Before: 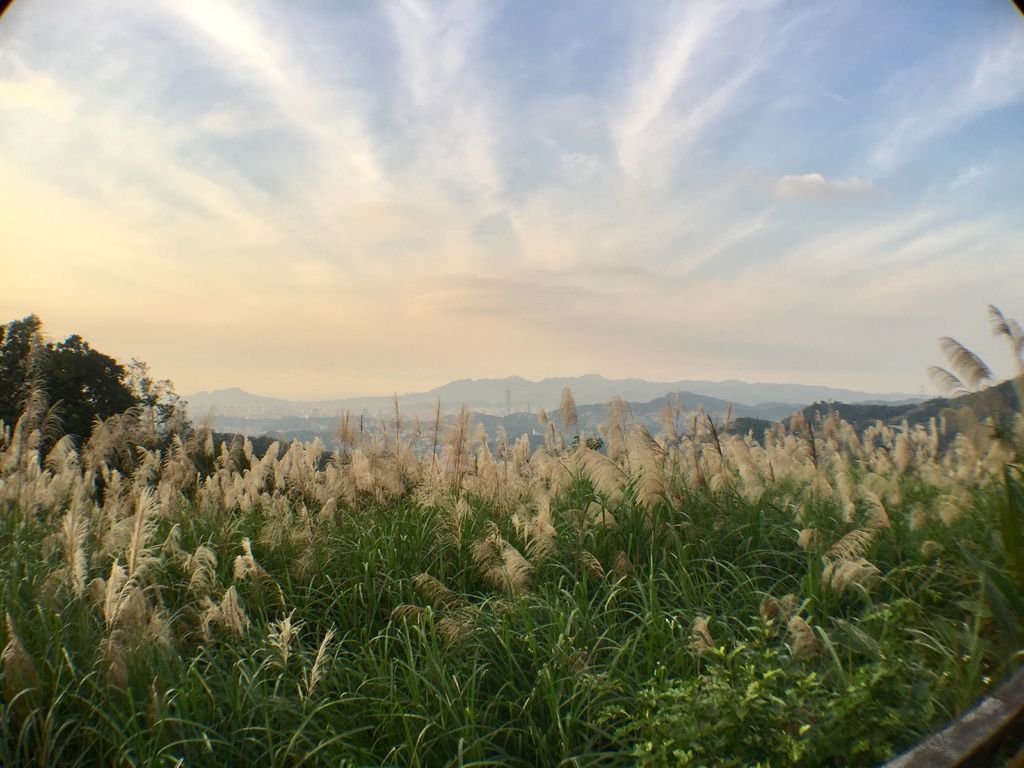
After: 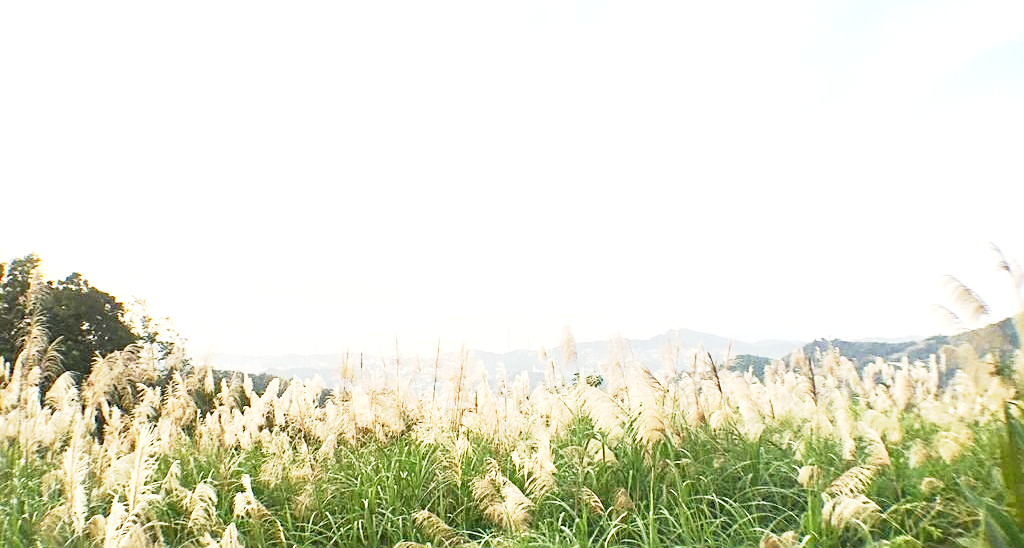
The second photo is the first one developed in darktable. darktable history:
sharpen: on, module defaults
base curve: curves: ch0 [(0, 0) (0.088, 0.125) (0.176, 0.251) (0.354, 0.501) (0.613, 0.749) (1, 0.877)], preserve colors none
crop and rotate: top 8.26%, bottom 20.386%
exposure: exposure 1.998 EV, compensate highlight preservation false
